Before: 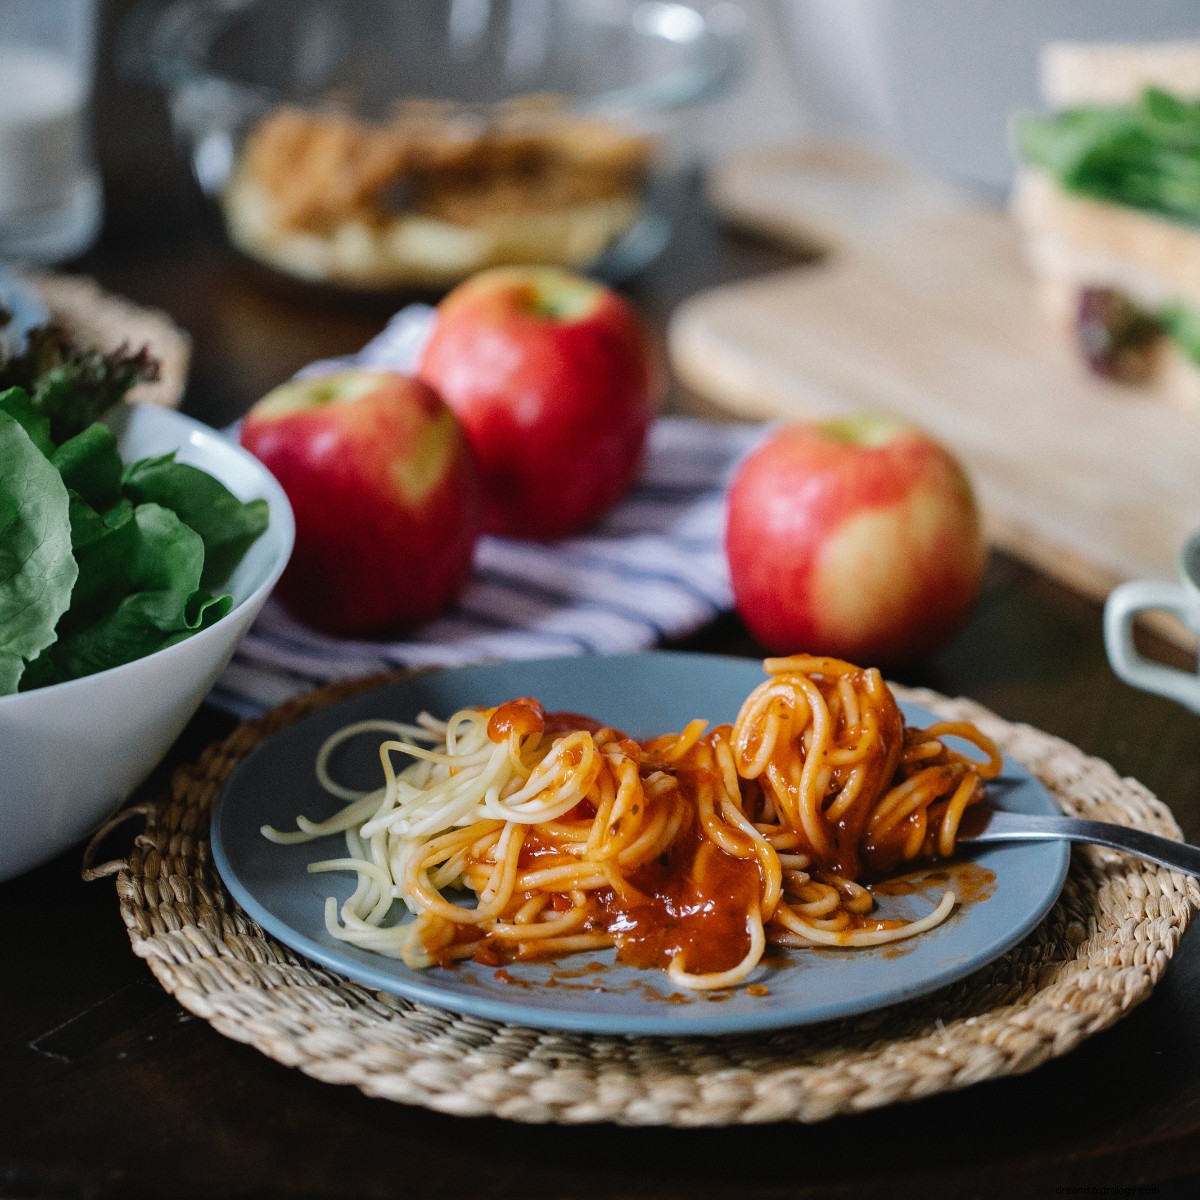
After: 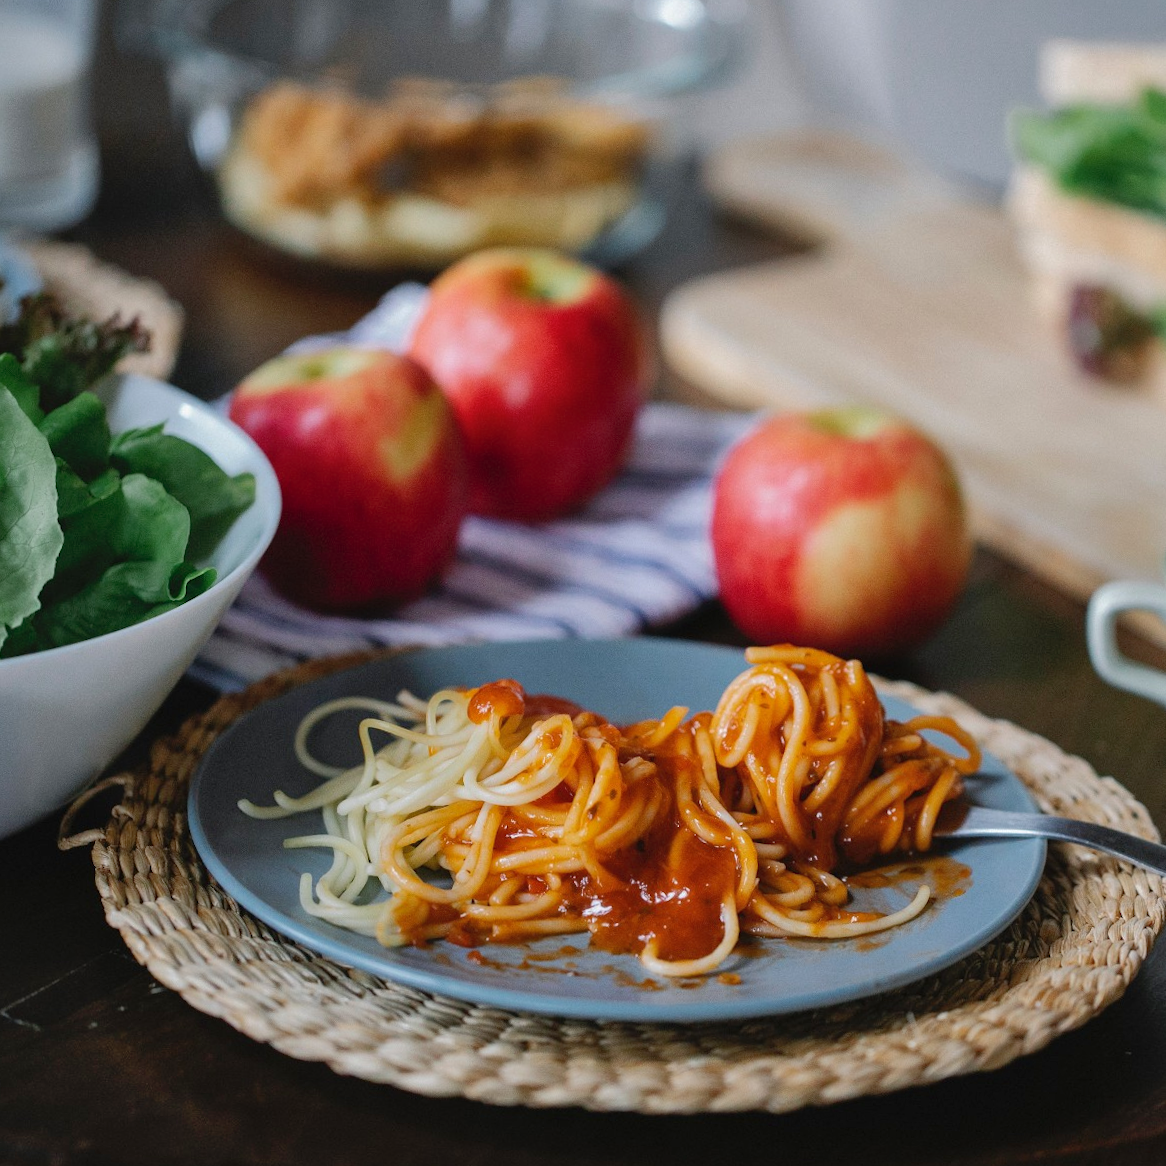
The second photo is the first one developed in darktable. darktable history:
crop and rotate: angle -1.69°
shadows and highlights: on, module defaults
